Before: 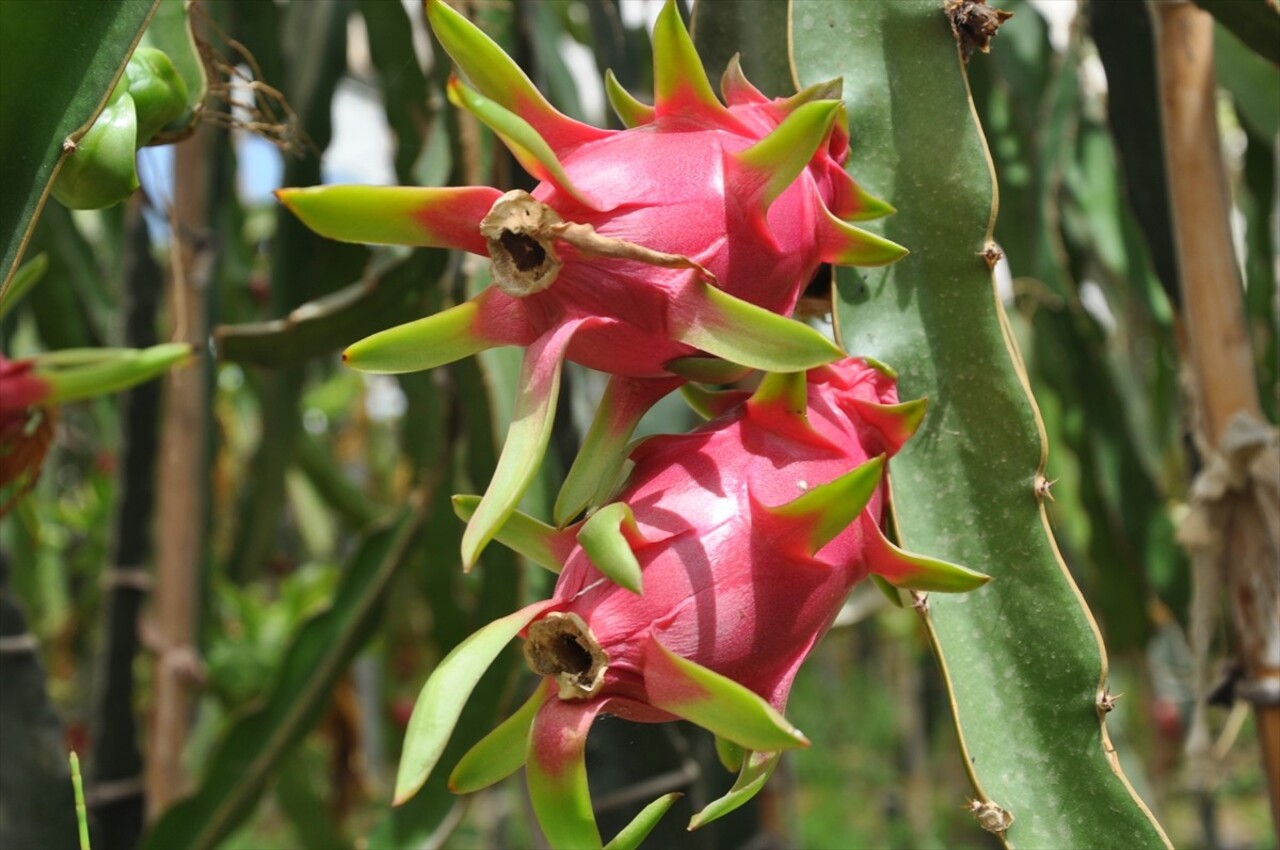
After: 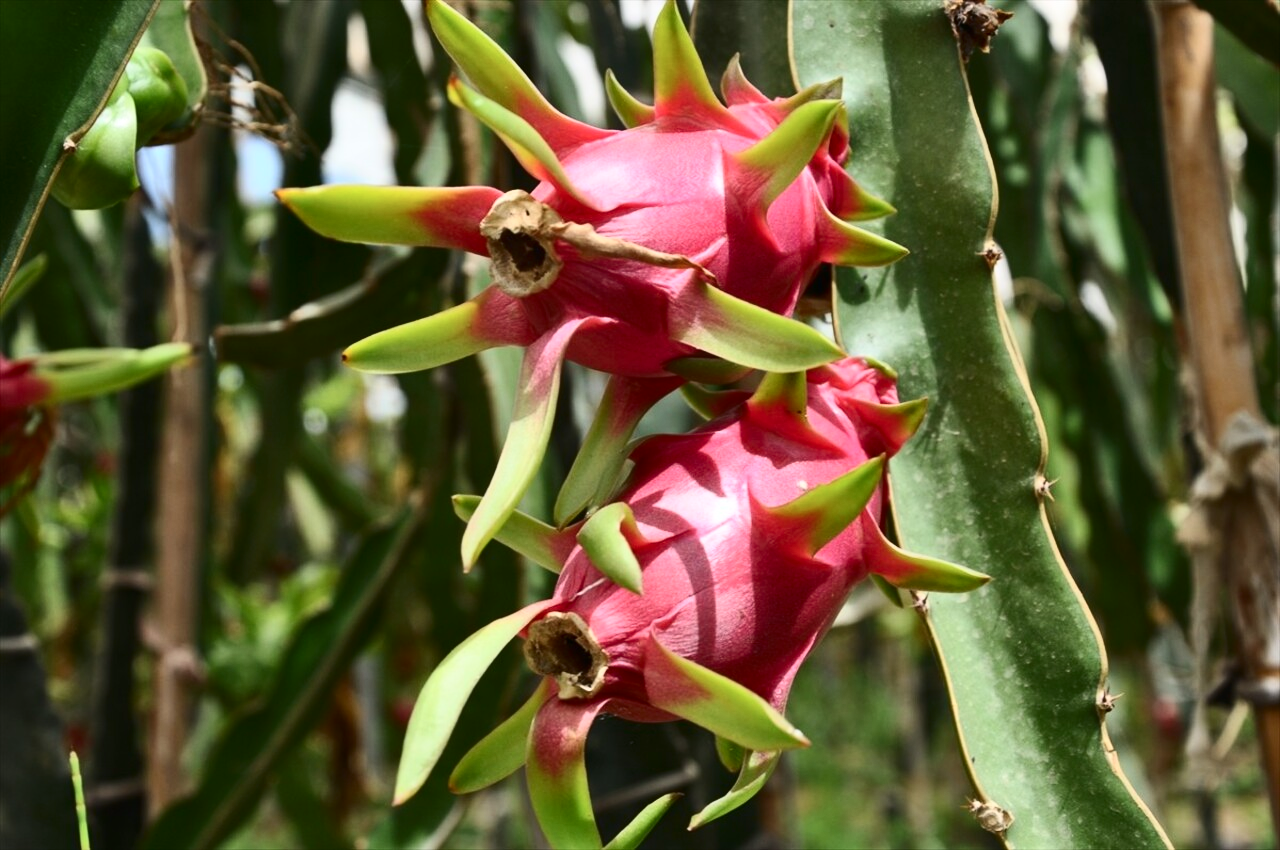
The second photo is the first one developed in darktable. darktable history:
contrast brightness saturation: contrast 0.28
color balance rgb: on, module defaults
